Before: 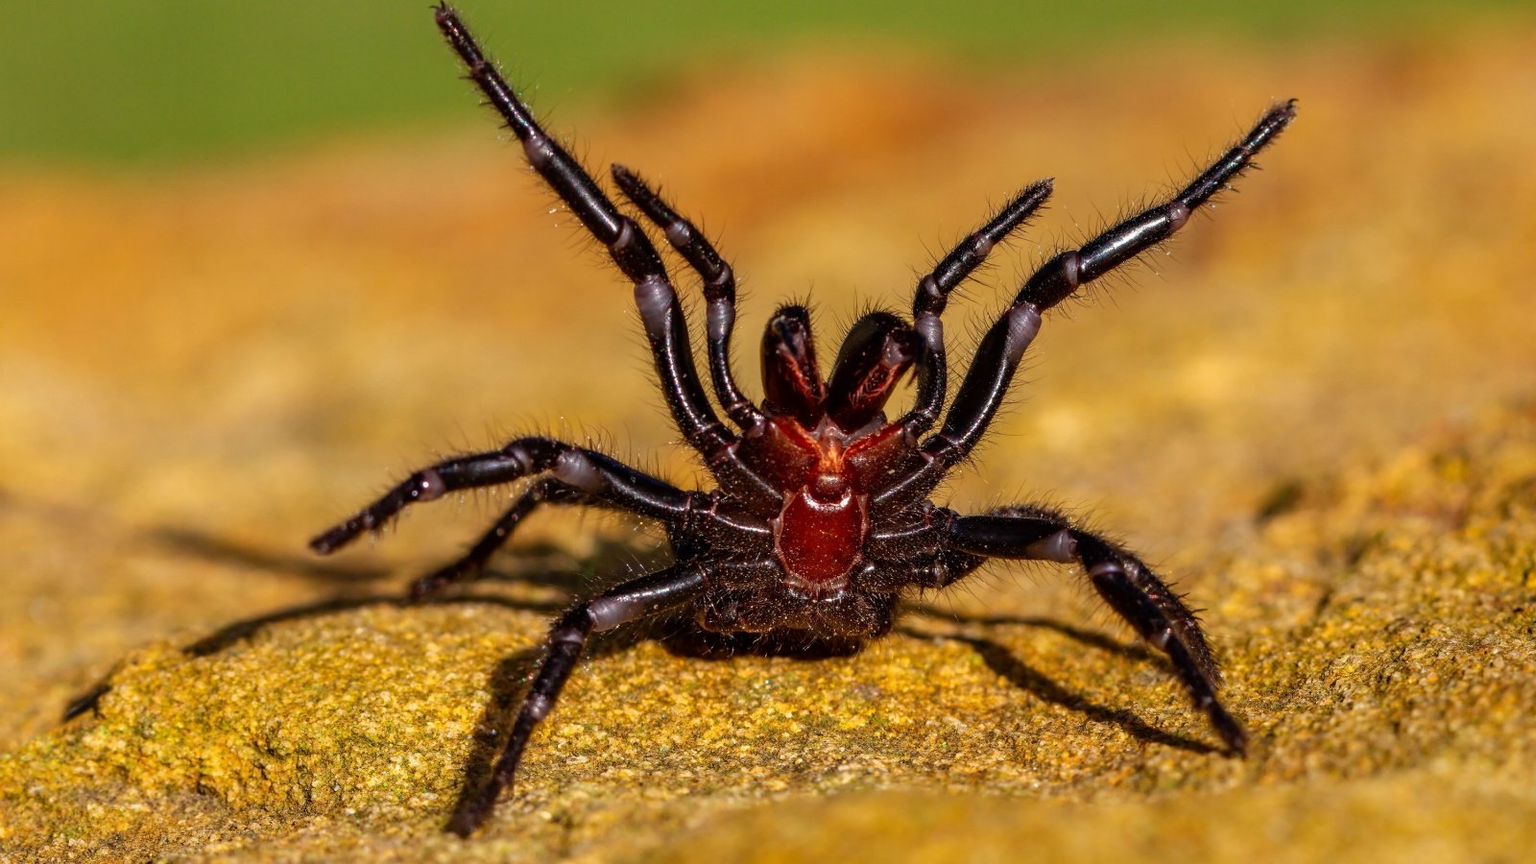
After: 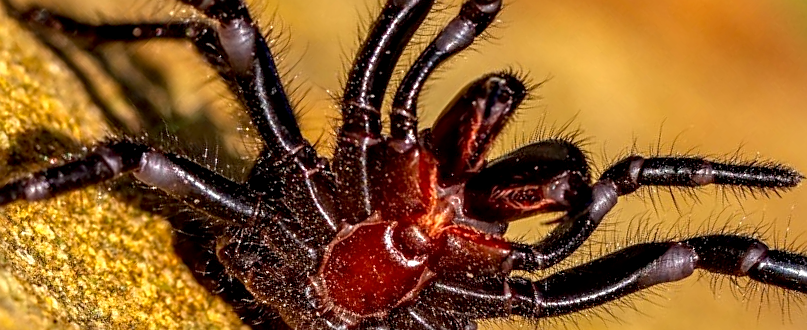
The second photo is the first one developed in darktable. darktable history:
crop and rotate: angle -44.92°, top 16.236%, right 0.946%, bottom 11.617%
sharpen: on, module defaults
exposure: black level correction 0.004, exposure 0.385 EV, compensate exposure bias true, compensate highlight preservation false
local contrast: on, module defaults
